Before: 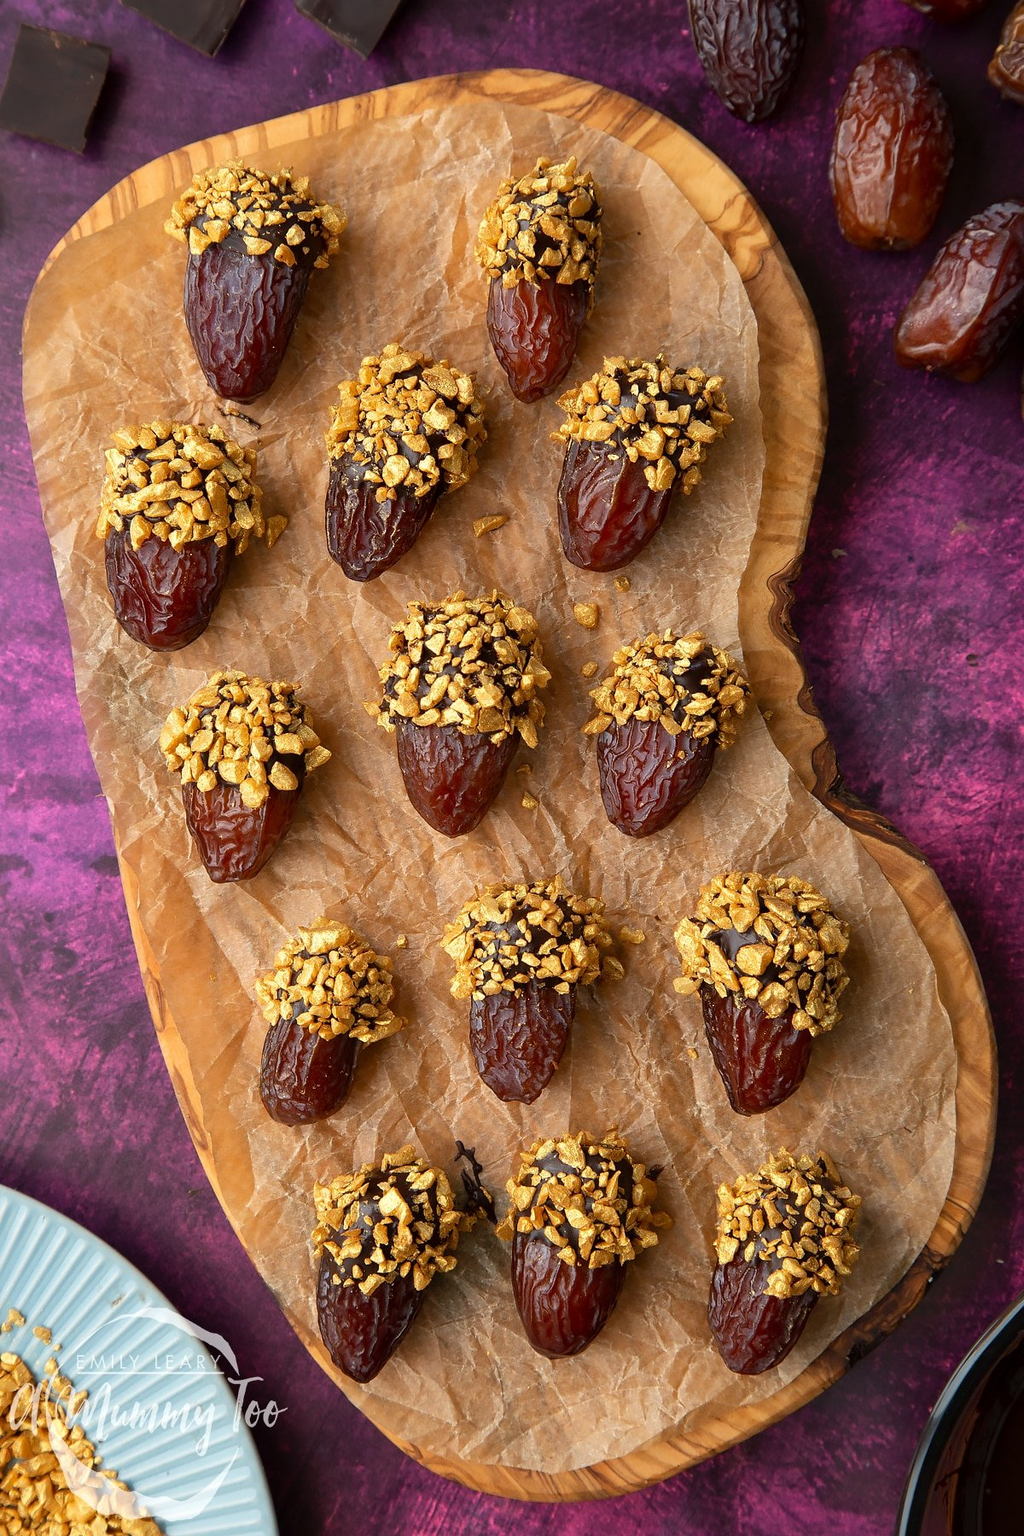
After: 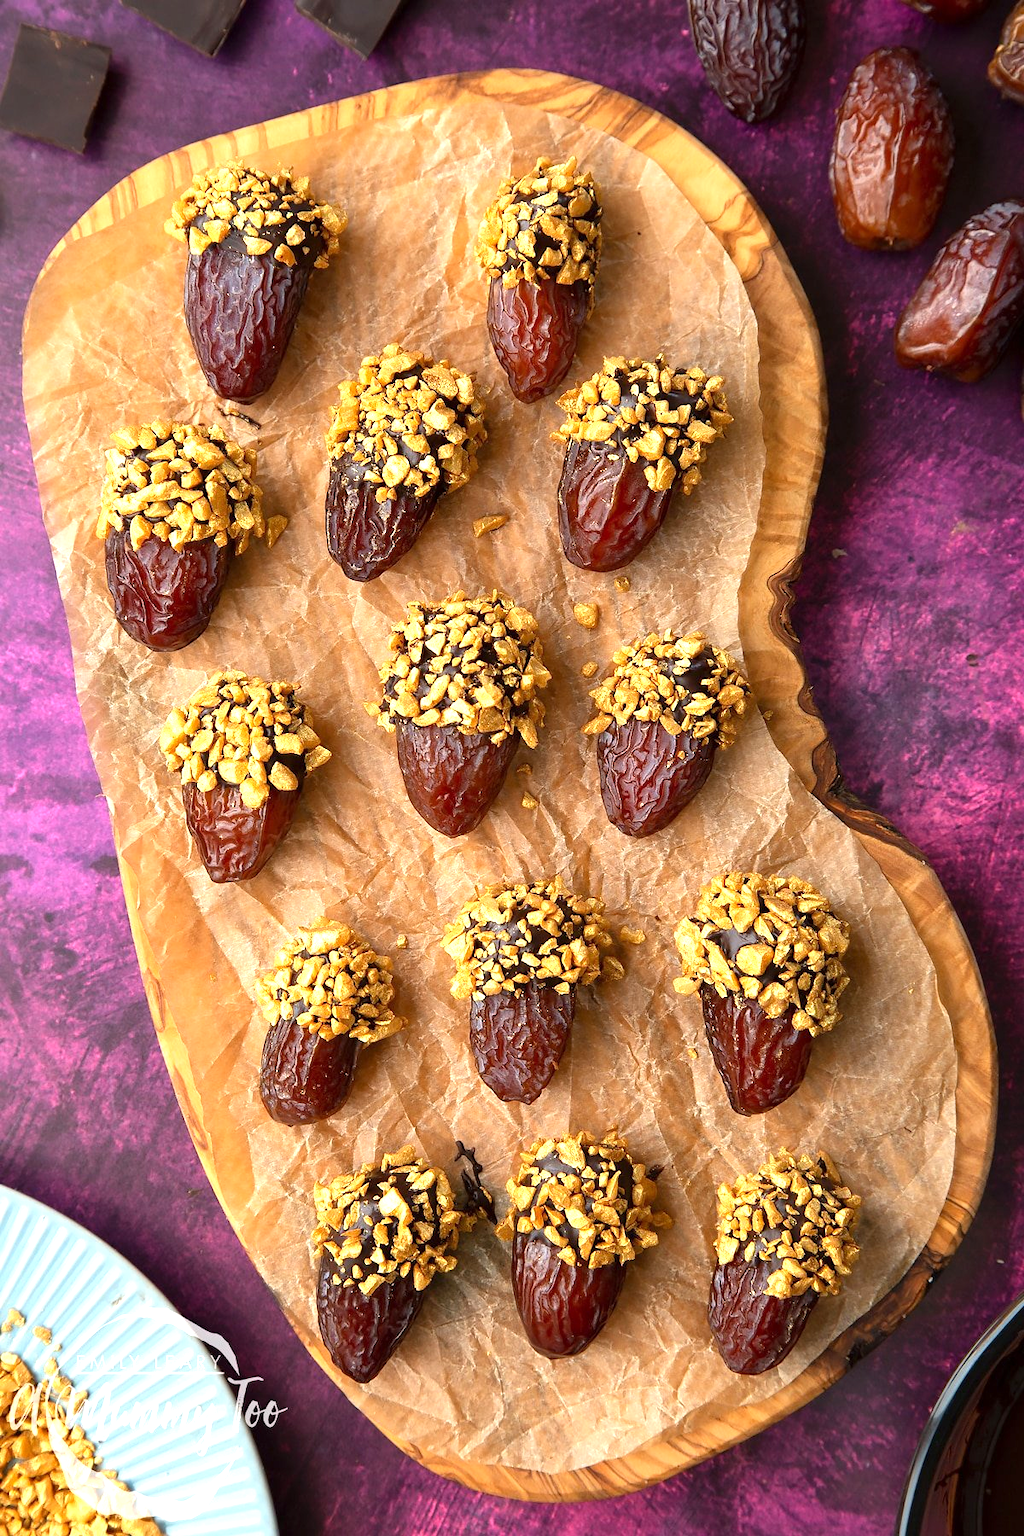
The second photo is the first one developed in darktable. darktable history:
levels: levels [0, 0.476, 0.951]
exposure: exposure 0.601 EV, compensate highlight preservation false
